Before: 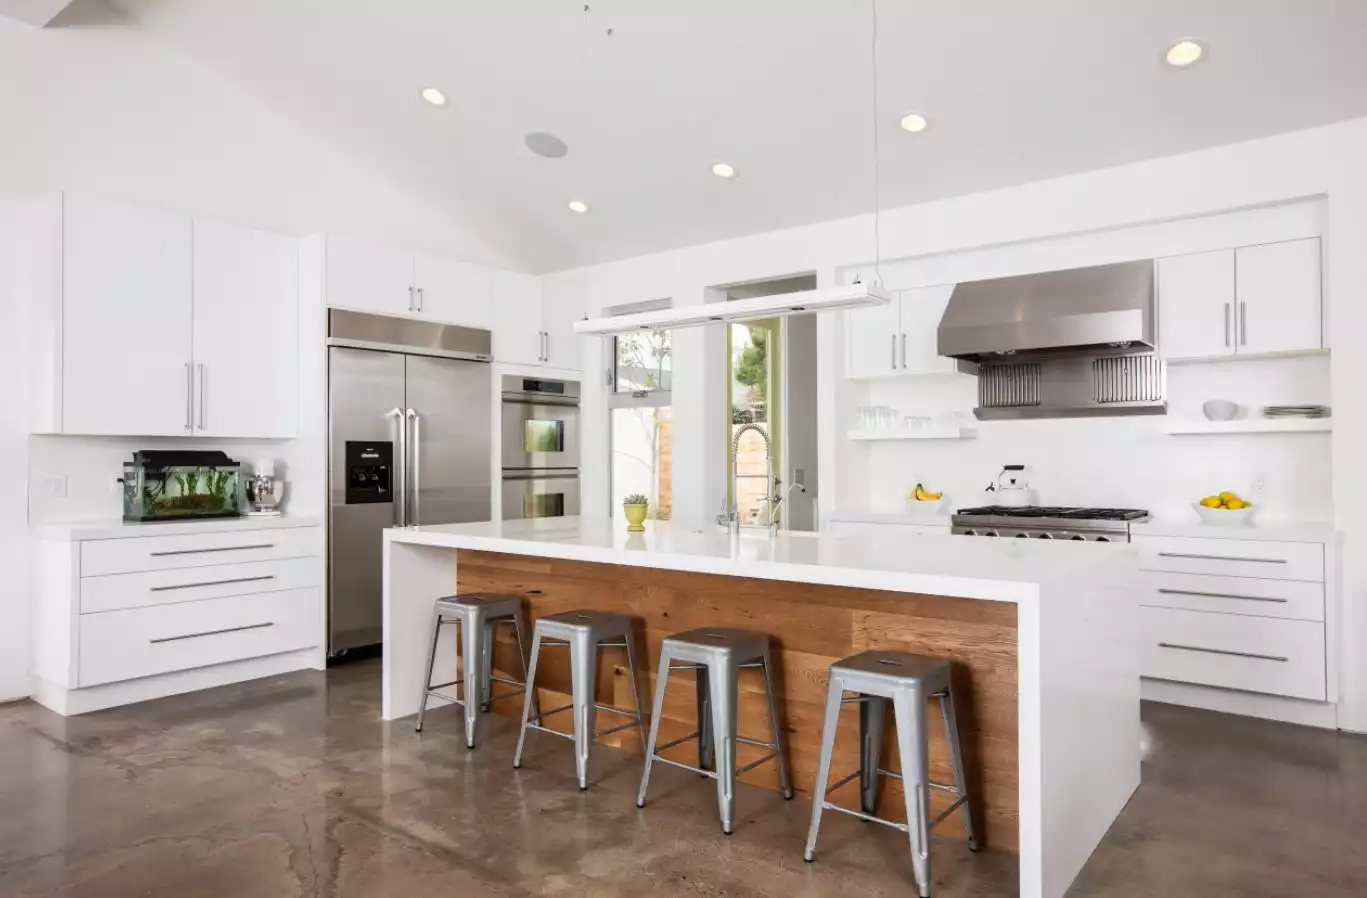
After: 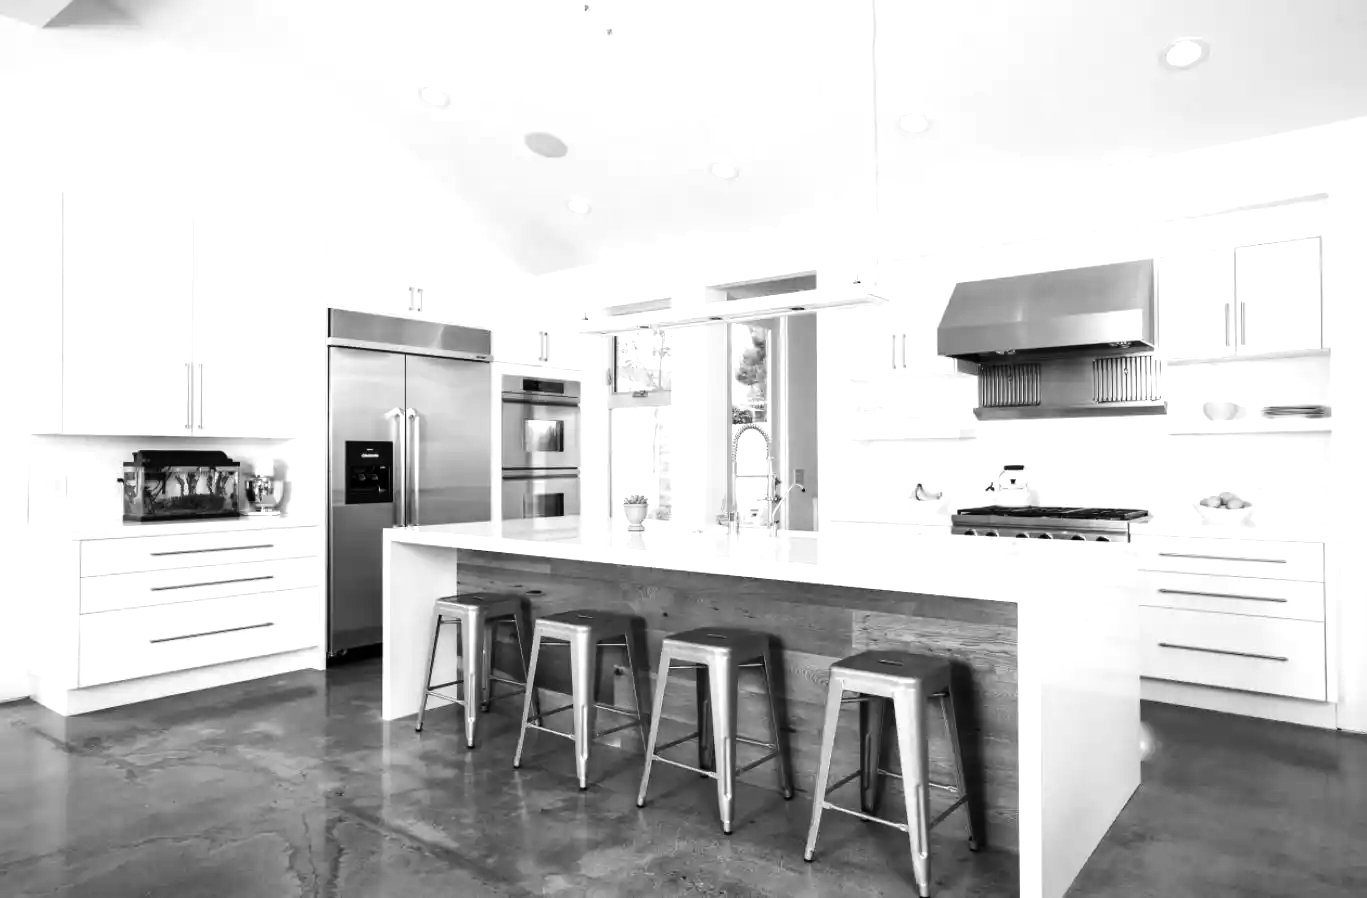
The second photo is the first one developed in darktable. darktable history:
tone equalizer: -8 EV -0.75 EV, -7 EV -0.7 EV, -6 EV -0.6 EV, -5 EV -0.4 EV, -3 EV 0.4 EV, -2 EV 0.6 EV, -1 EV 0.7 EV, +0 EV 0.75 EV, edges refinement/feathering 500, mask exposure compensation -1.57 EV, preserve details no
contrast brightness saturation: saturation -1
